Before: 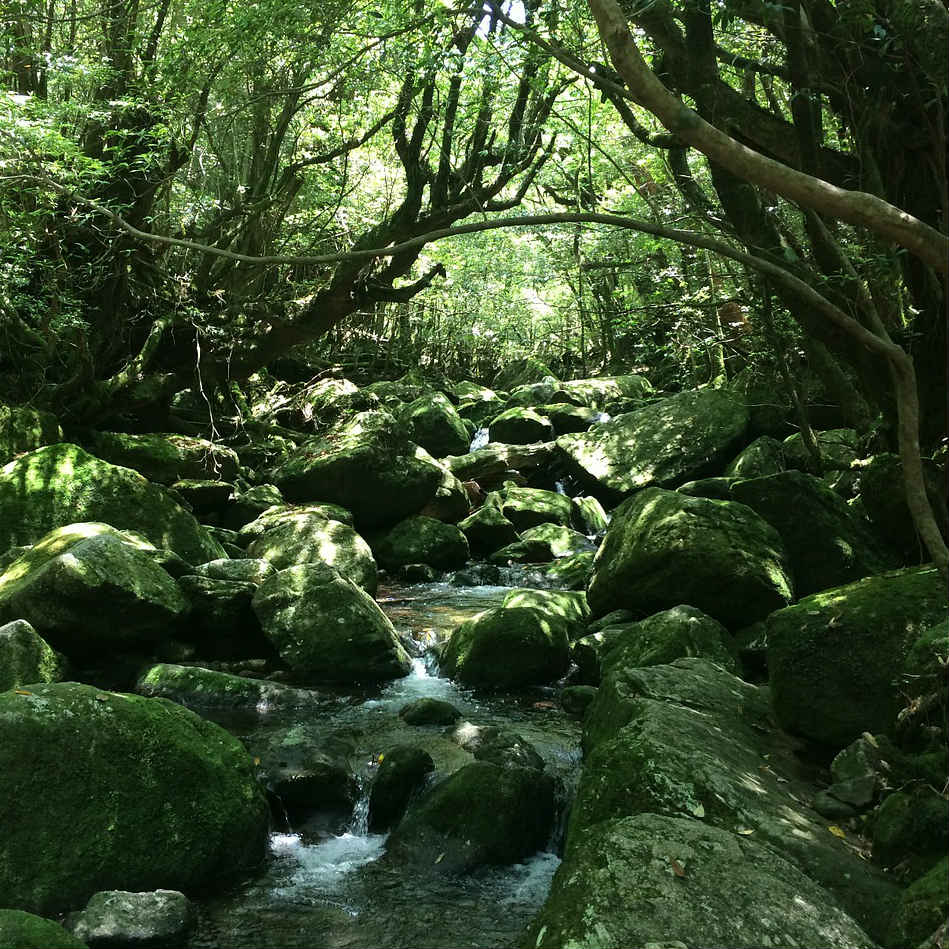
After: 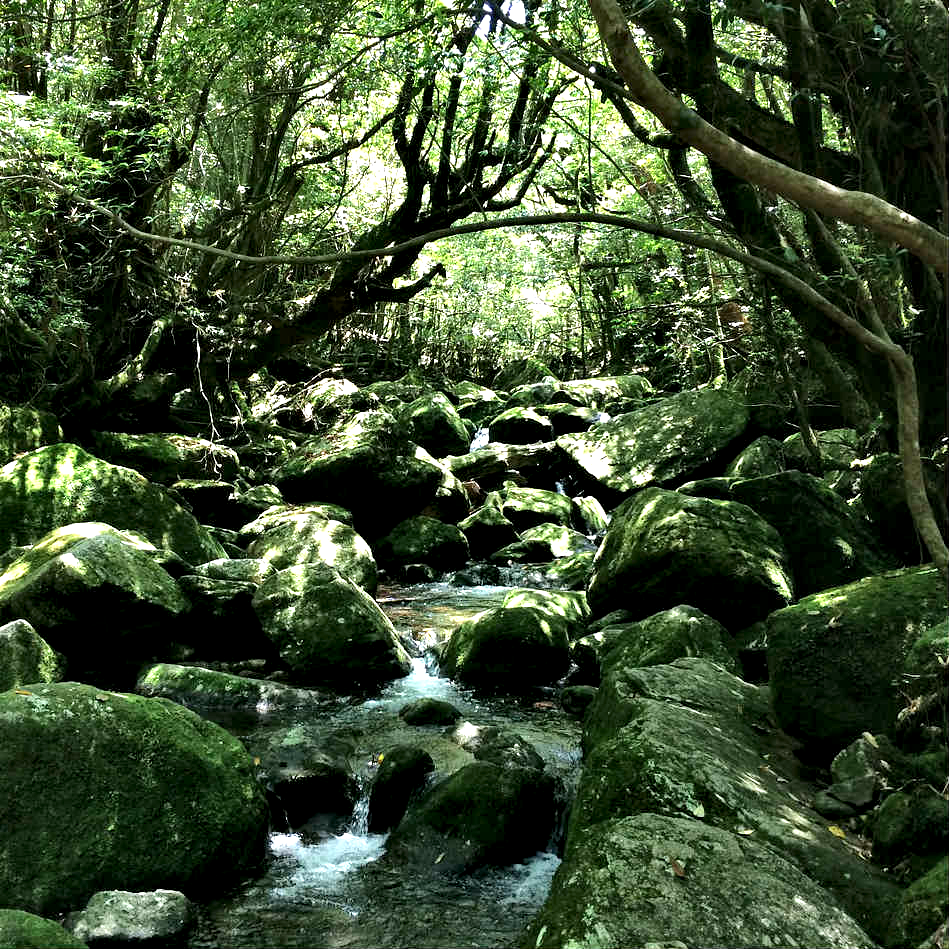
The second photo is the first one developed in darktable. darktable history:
exposure: black level correction 0, compensate exposure bias true, compensate highlight preservation false
shadows and highlights: shadows 36.34, highlights -27.48, soften with gaussian
contrast equalizer: y [[0.6 ×6], [0.55 ×6], [0 ×6], [0 ×6], [0 ×6]]
